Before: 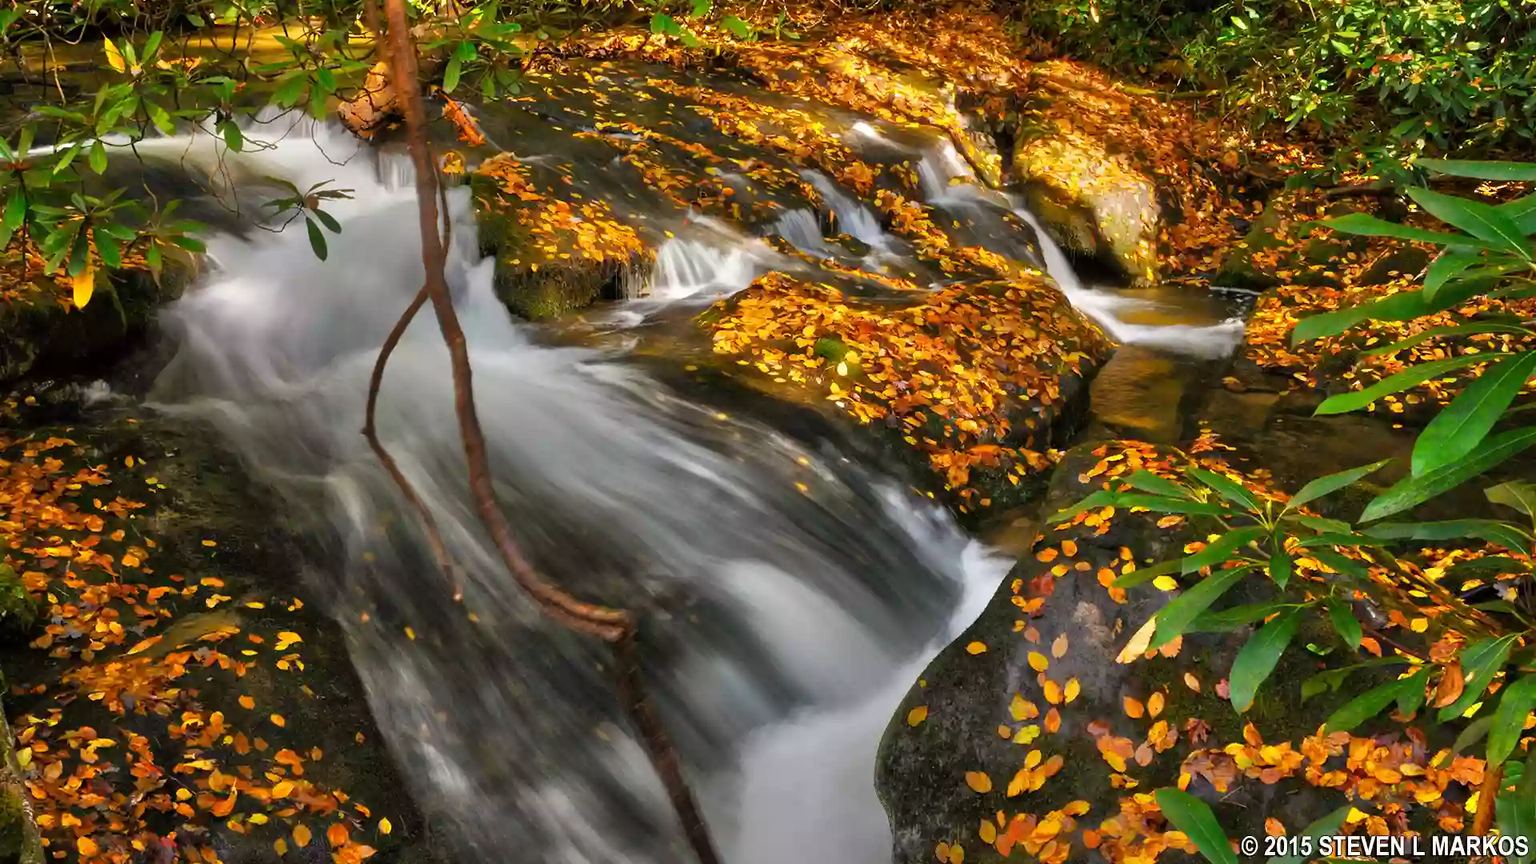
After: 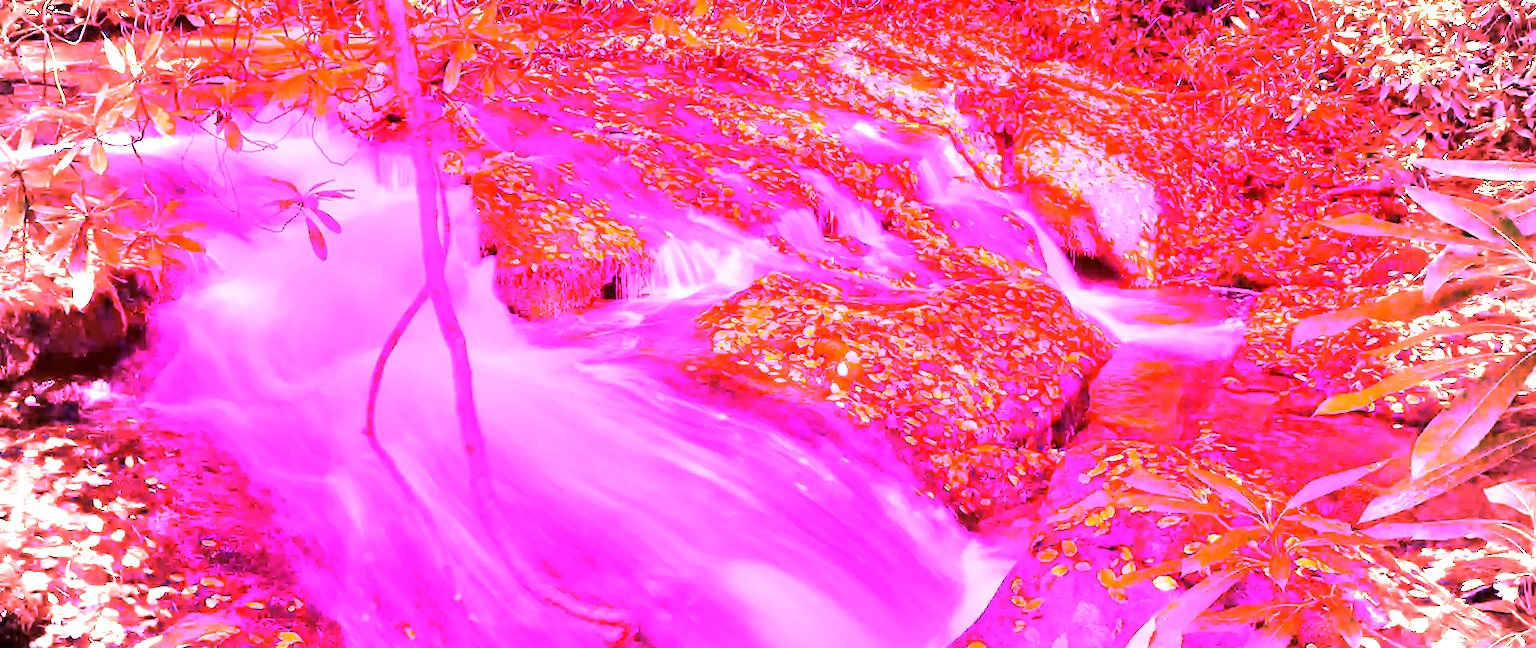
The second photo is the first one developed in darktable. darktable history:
vignetting: on, module defaults
crop: bottom 24.967%
white balance: red 8, blue 8
